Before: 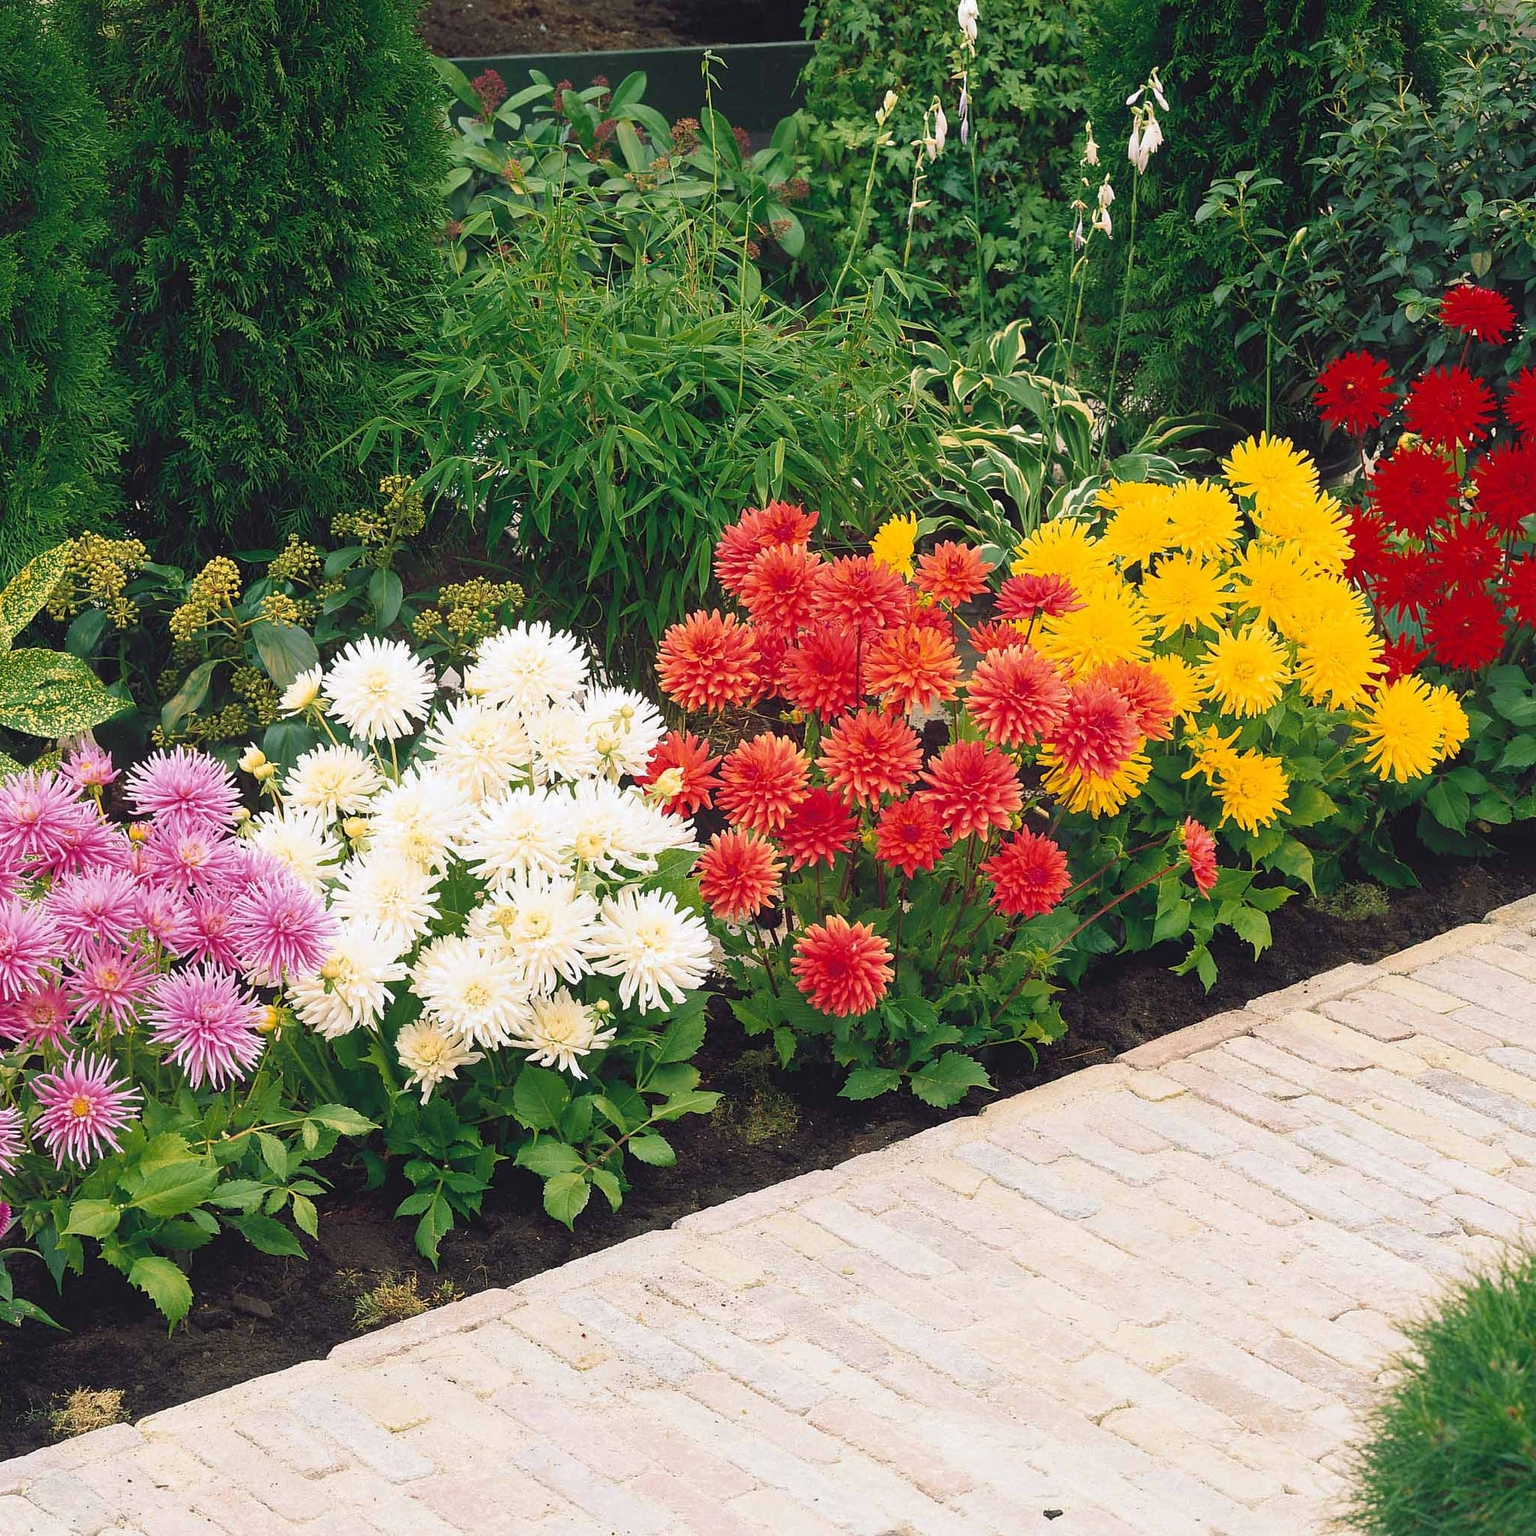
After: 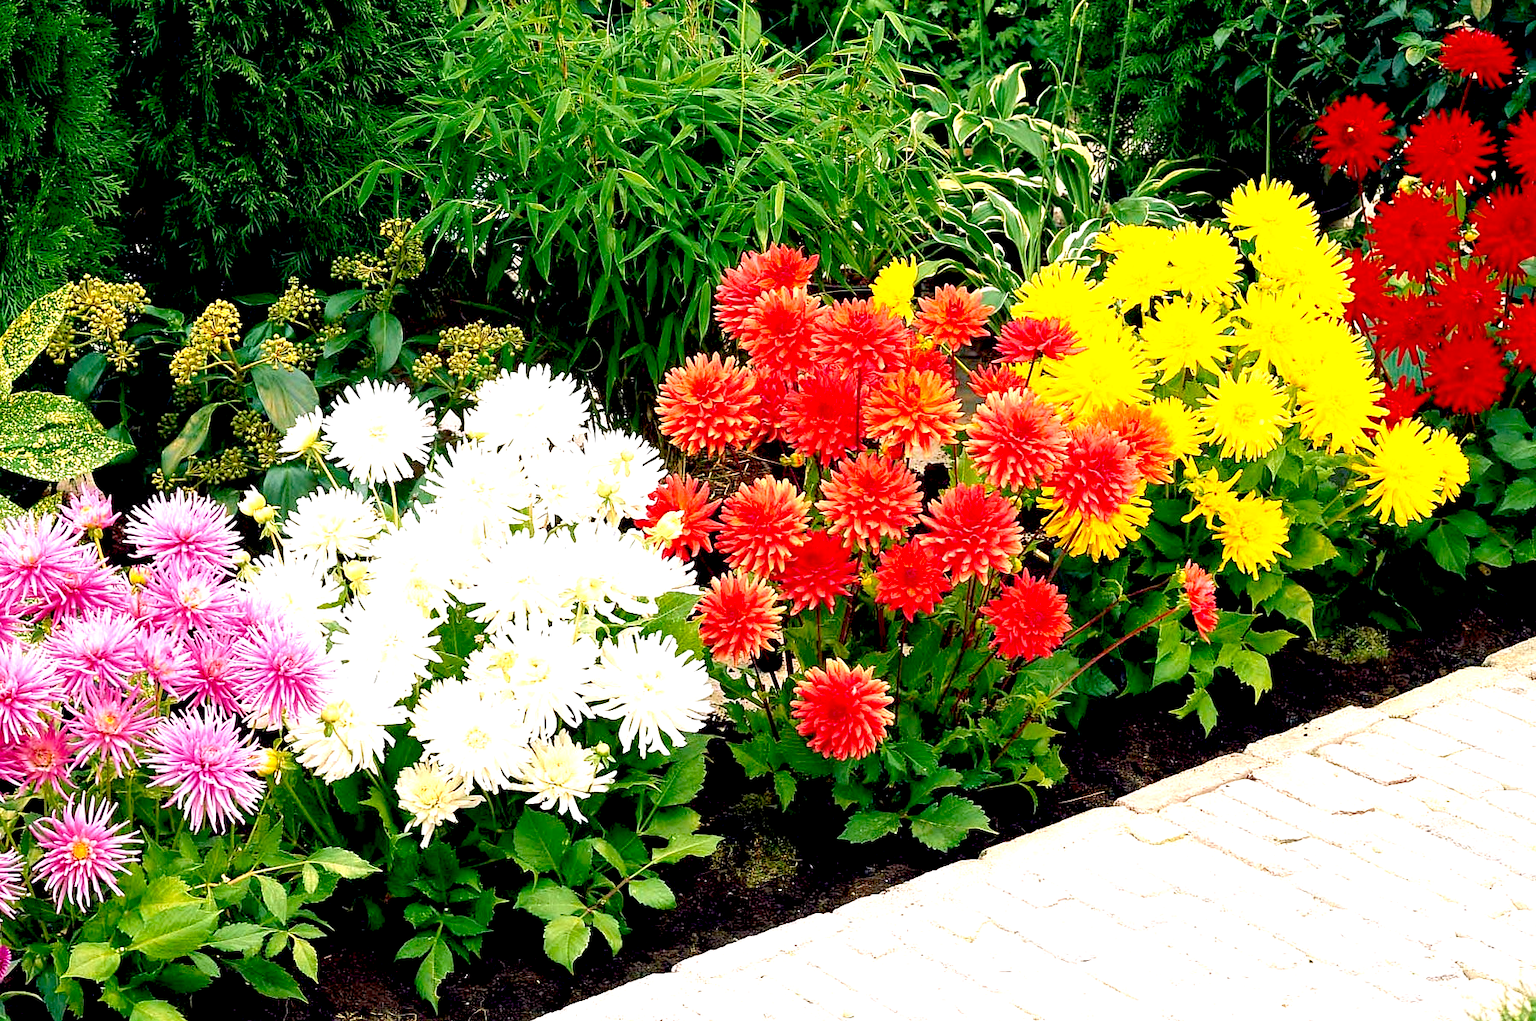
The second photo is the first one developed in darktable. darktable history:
exposure: black level correction 0.035, exposure 0.9 EV, compensate highlight preservation false
velvia: strength 15%
crop: top 16.727%, bottom 16.727%
